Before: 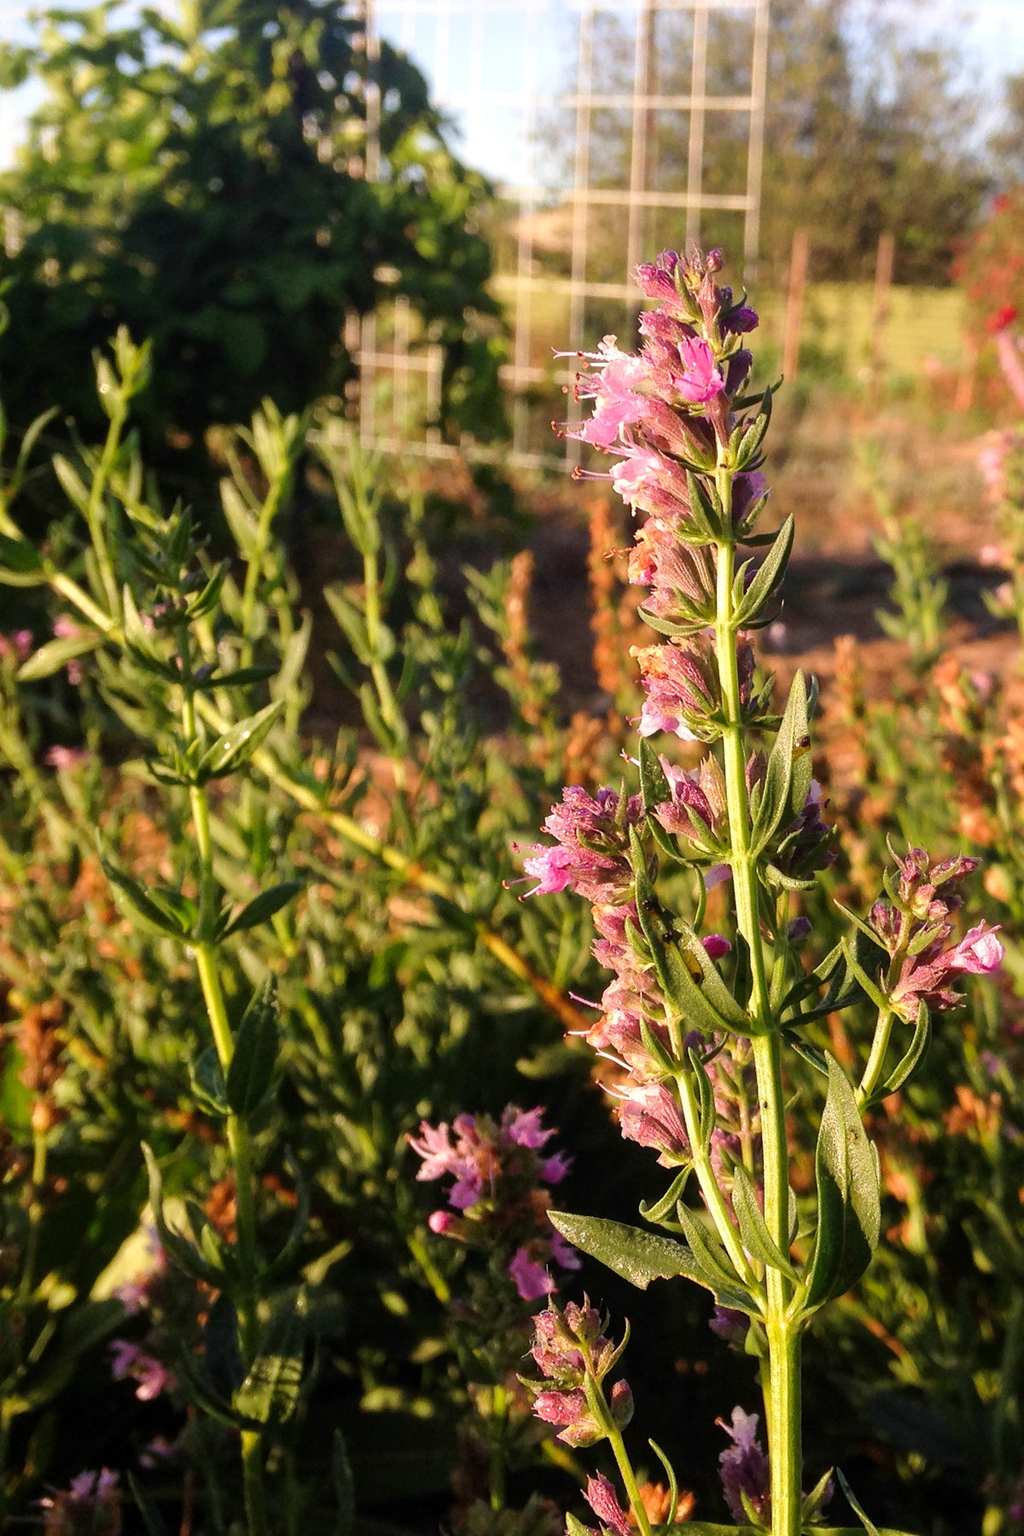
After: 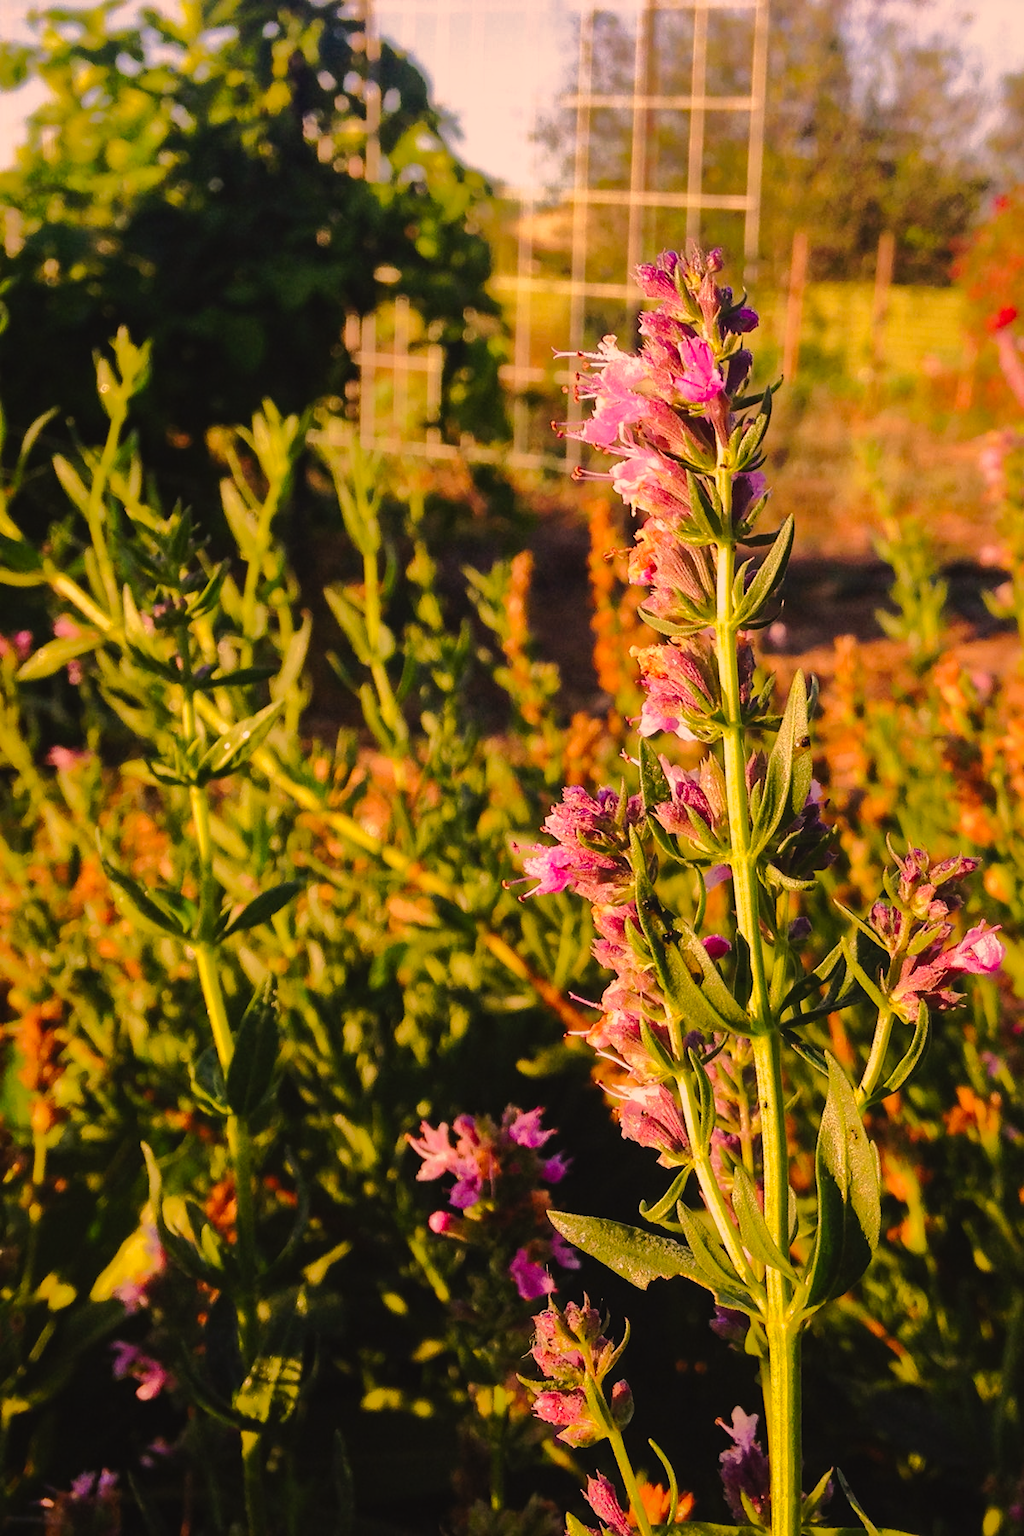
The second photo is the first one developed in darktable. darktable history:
haze removal: adaptive false
shadows and highlights: shadows -18.11, highlights -73.22
color correction: highlights a* 17.86, highlights b* 18.97
tone curve: curves: ch0 [(0, 0.039) (0.104, 0.103) (0.273, 0.267) (0.448, 0.487) (0.704, 0.761) (0.886, 0.922) (0.994, 0.971)]; ch1 [(0, 0) (0.335, 0.298) (0.446, 0.413) (0.485, 0.487) (0.515, 0.503) (0.566, 0.563) (0.641, 0.655) (1, 1)]; ch2 [(0, 0) (0.314, 0.301) (0.421, 0.411) (0.502, 0.494) (0.528, 0.54) (0.557, 0.559) (0.612, 0.605) (0.722, 0.686) (1, 1)], preserve colors none
